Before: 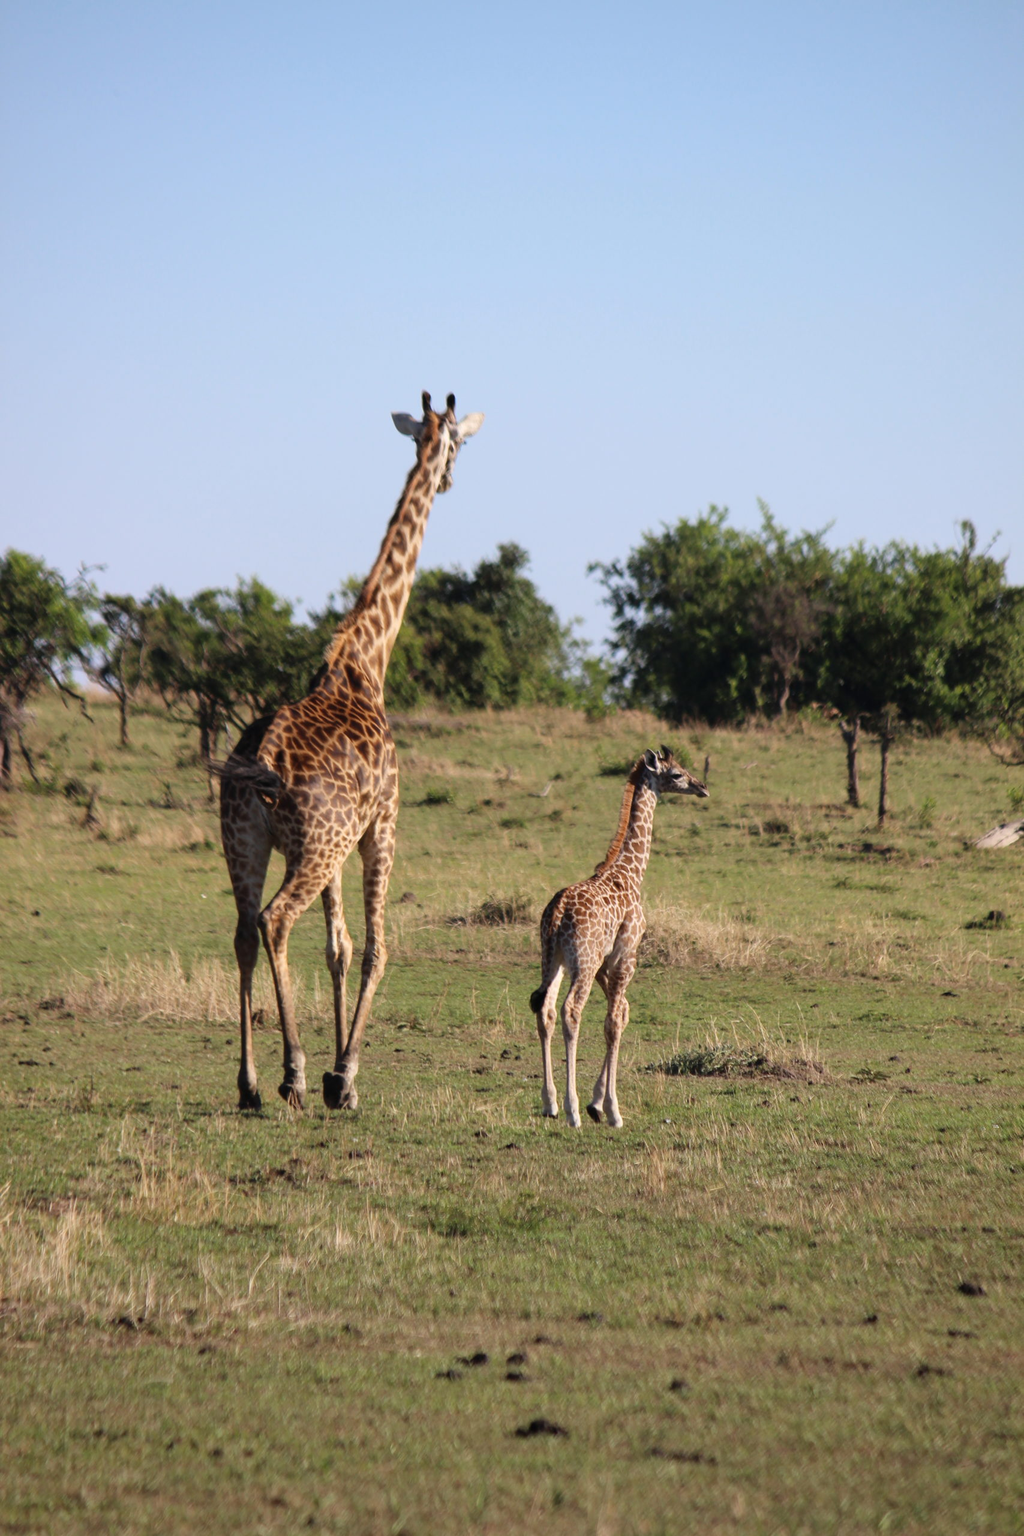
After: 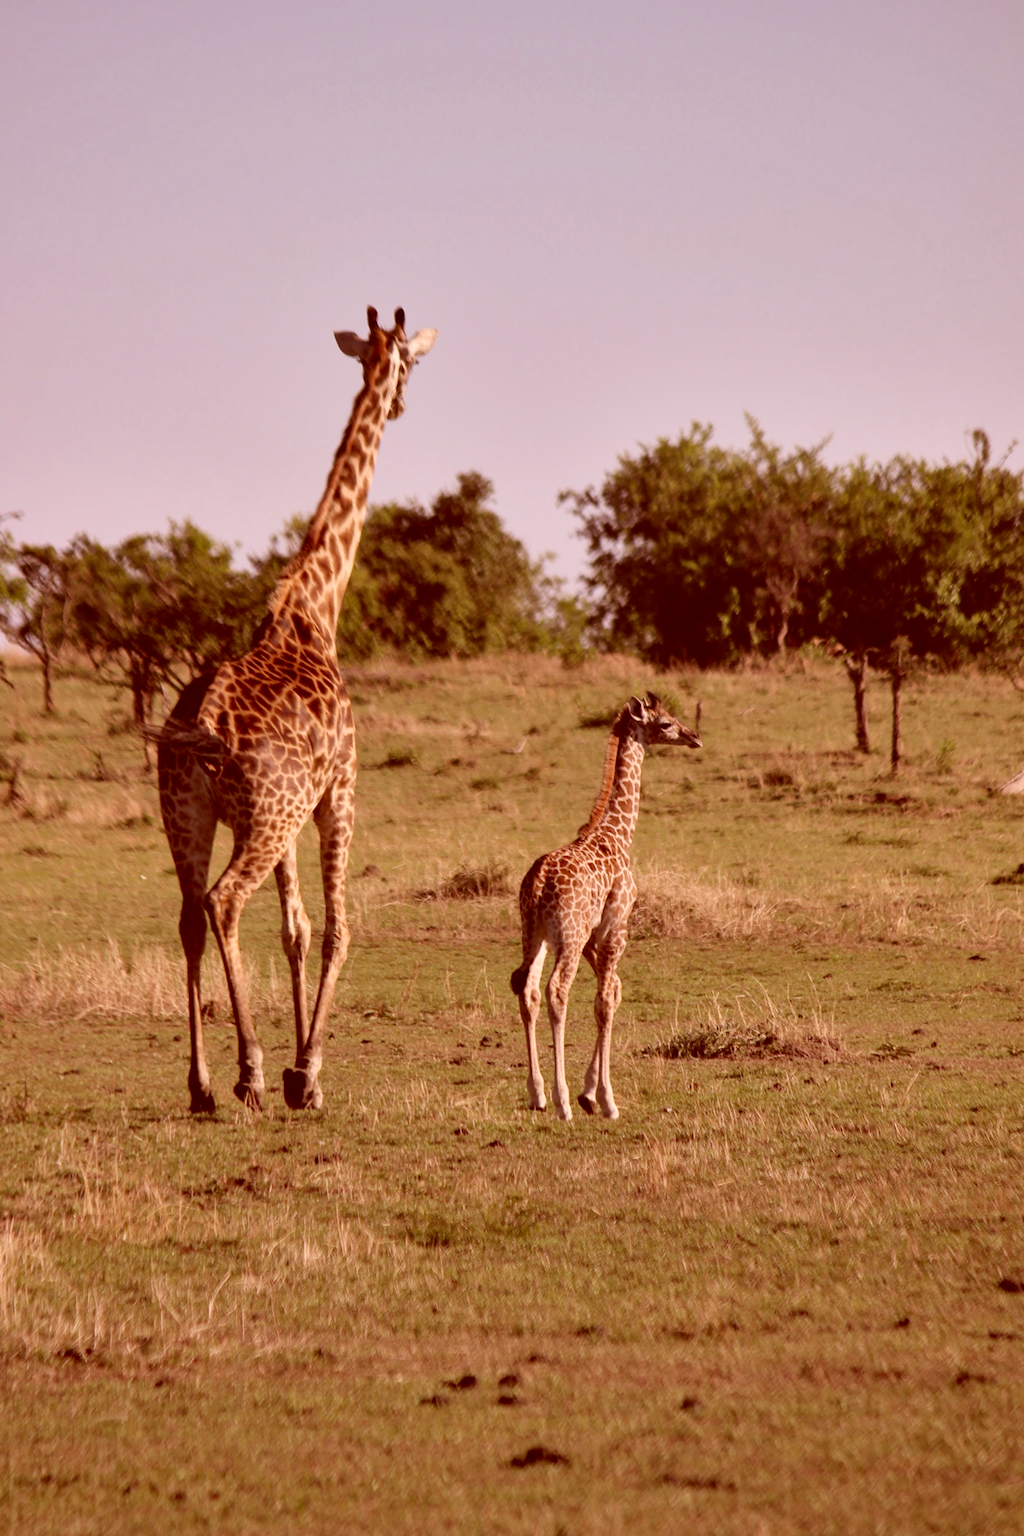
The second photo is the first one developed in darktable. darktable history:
color correction: highlights a* 9.03, highlights b* 8.71, shadows a* 40, shadows b* 40, saturation 0.8
shadows and highlights: soften with gaussian
crop and rotate: angle 1.96°, left 5.673%, top 5.673%
